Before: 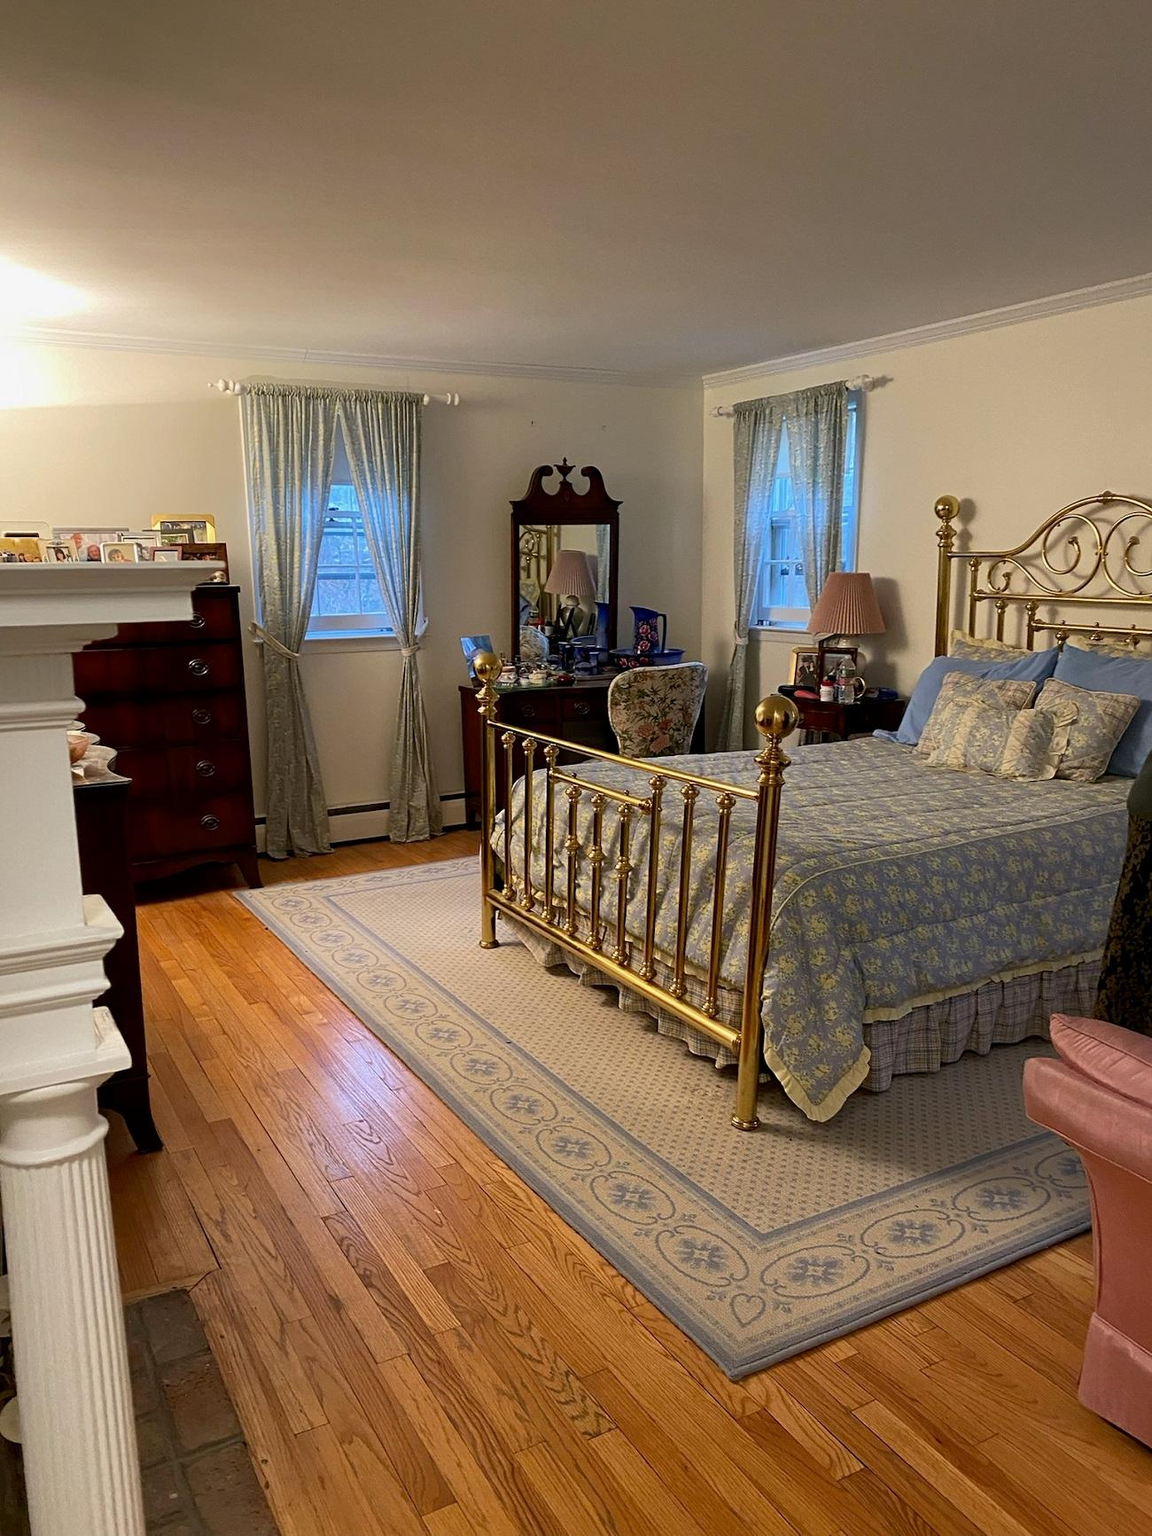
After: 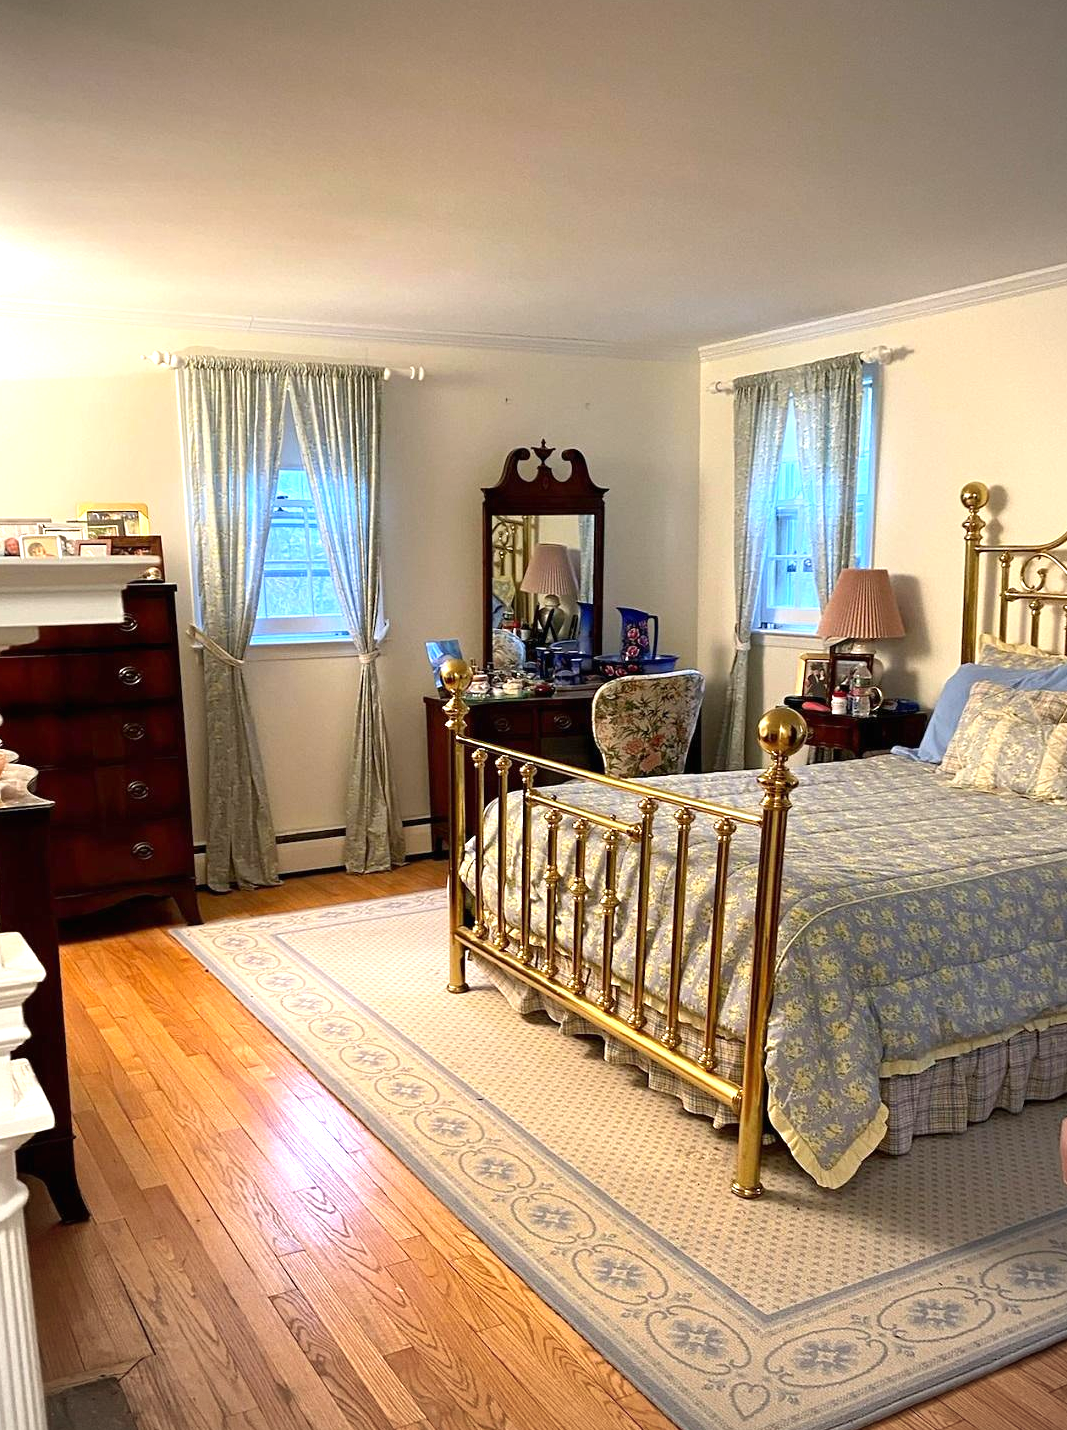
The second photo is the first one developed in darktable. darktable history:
exposure: black level correction 0, exposure 1.001 EV, compensate exposure bias true, compensate highlight preservation false
vignetting: fall-off radius 61.1%
crop and rotate: left 7.254%, top 4.548%, right 10.601%, bottom 12.928%
